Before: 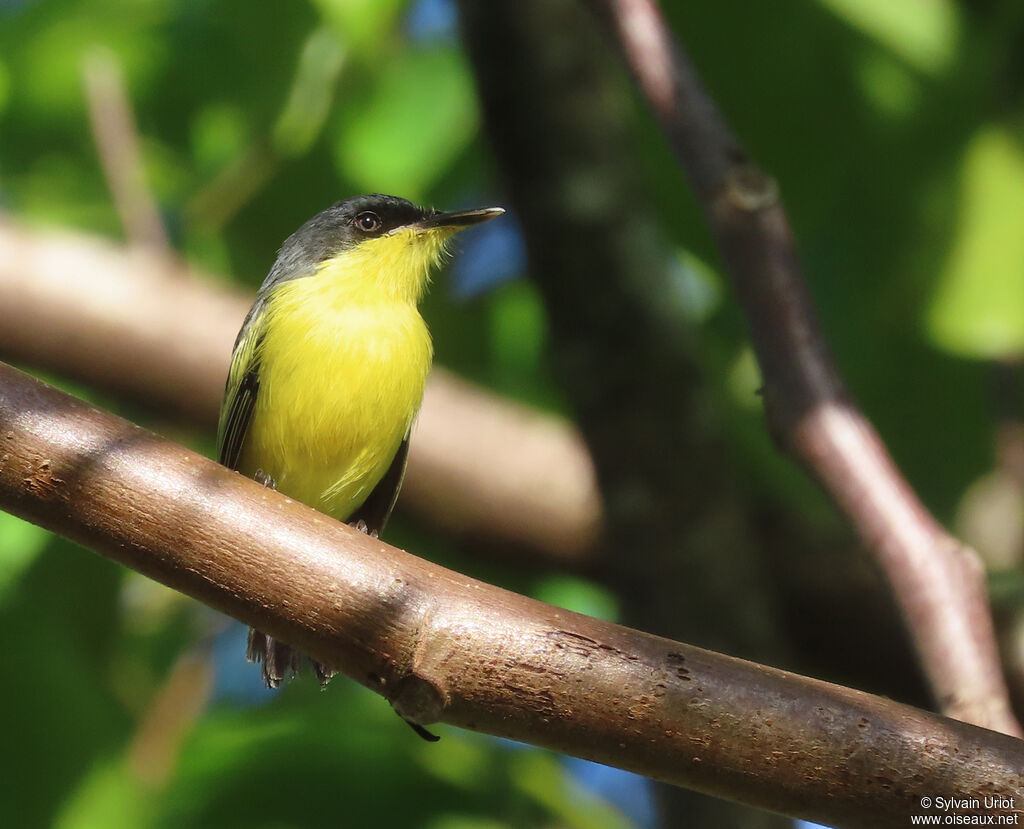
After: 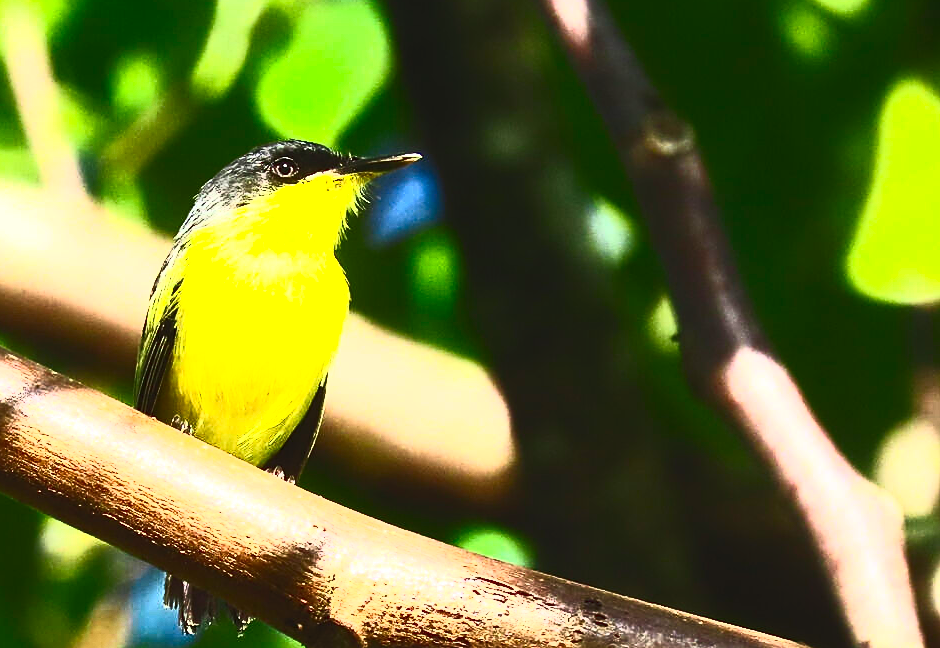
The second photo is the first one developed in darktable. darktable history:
crop: left 8.113%, top 6.549%, bottom 15.247%
tone equalizer: -8 EV -0.721 EV, -7 EV -0.706 EV, -6 EV -0.608 EV, -5 EV -0.393 EV, -3 EV 0.375 EV, -2 EV 0.6 EV, -1 EV 0.698 EV, +0 EV 0.781 EV, edges refinement/feathering 500, mask exposure compensation -1.57 EV, preserve details no
contrast brightness saturation: contrast 0.84, brightness 0.59, saturation 0.579
tone curve: curves: ch0 [(0, 0.028) (0.138, 0.156) (0.468, 0.516) (0.754, 0.823) (1, 1)], color space Lab, linked channels, preserve colors none
sharpen: on, module defaults
